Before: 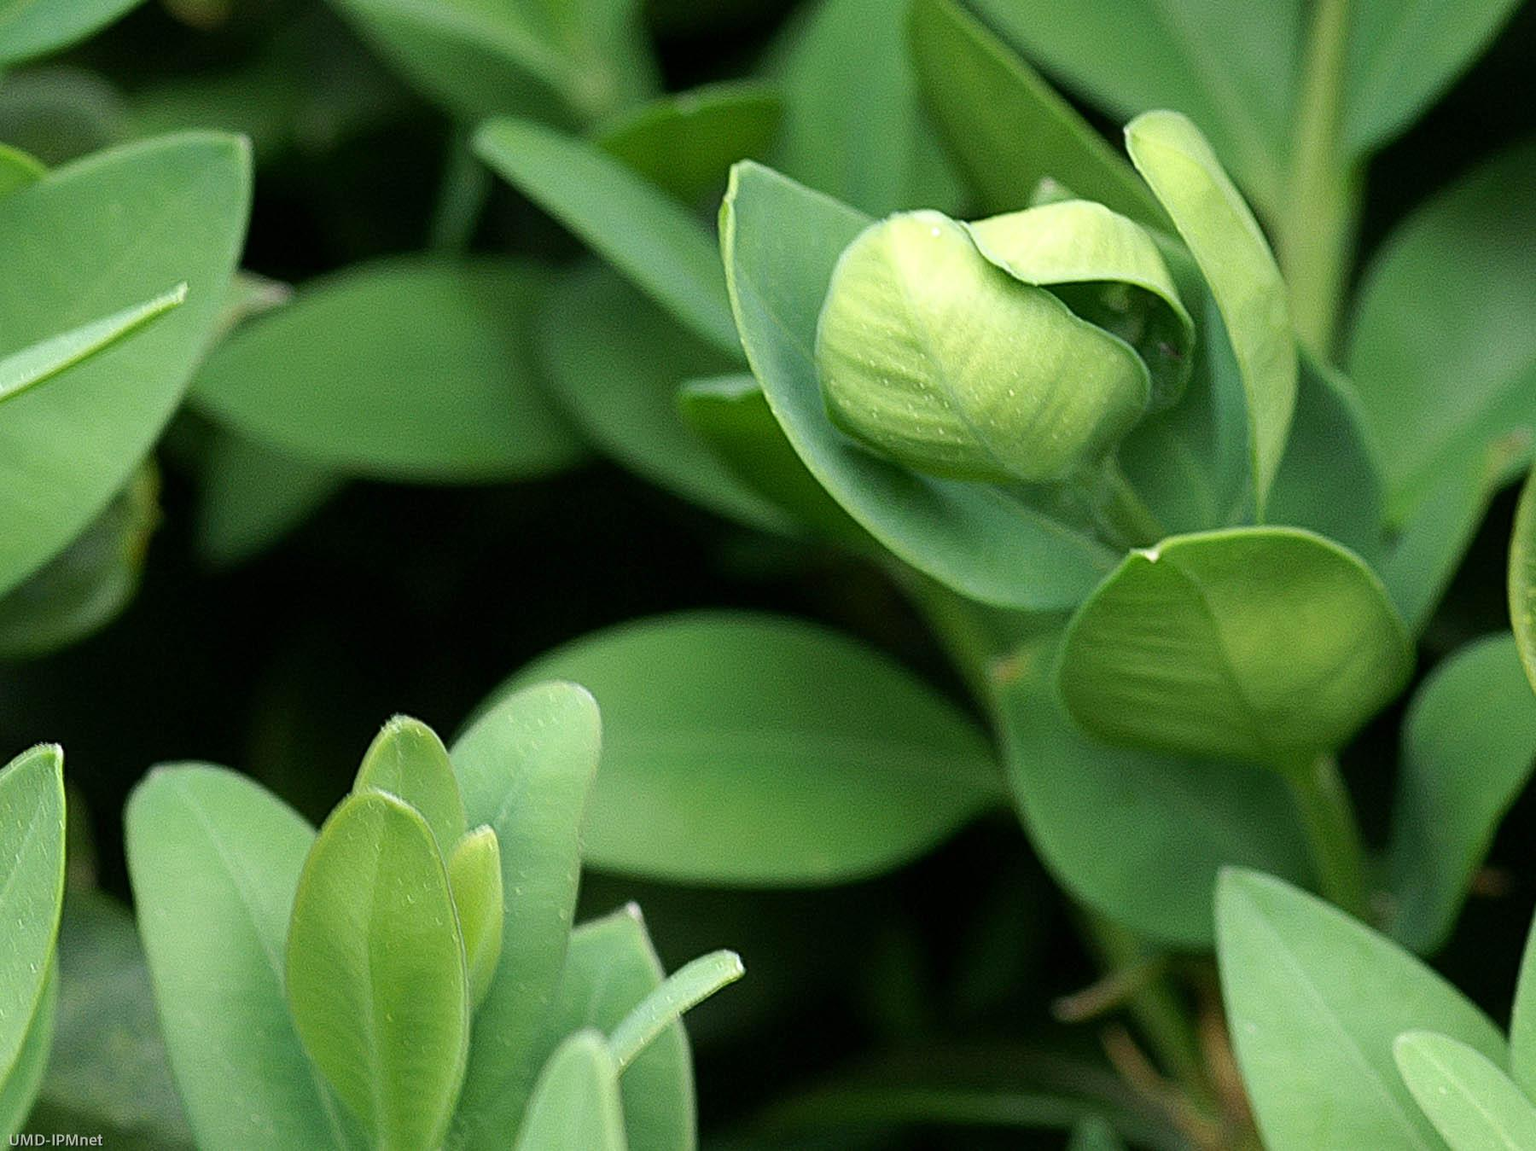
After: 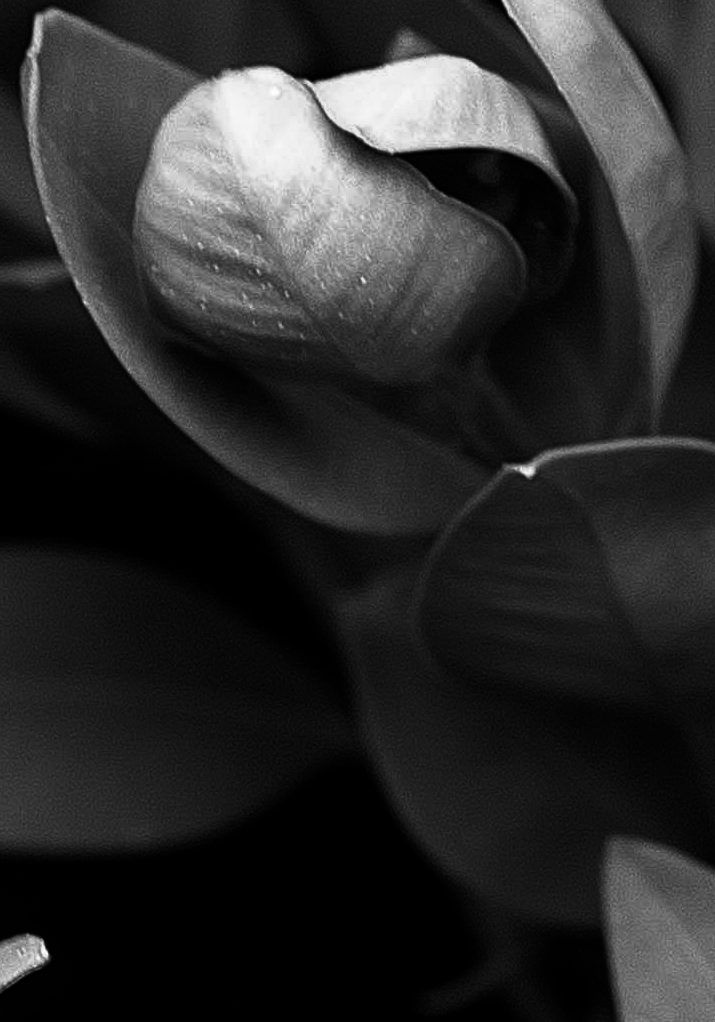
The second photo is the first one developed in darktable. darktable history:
crop: left 45.721%, top 13.393%, right 14.118%, bottom 10.01%
contrast brightness saturation: contrast 0.02, brightness -1, saturation -1
